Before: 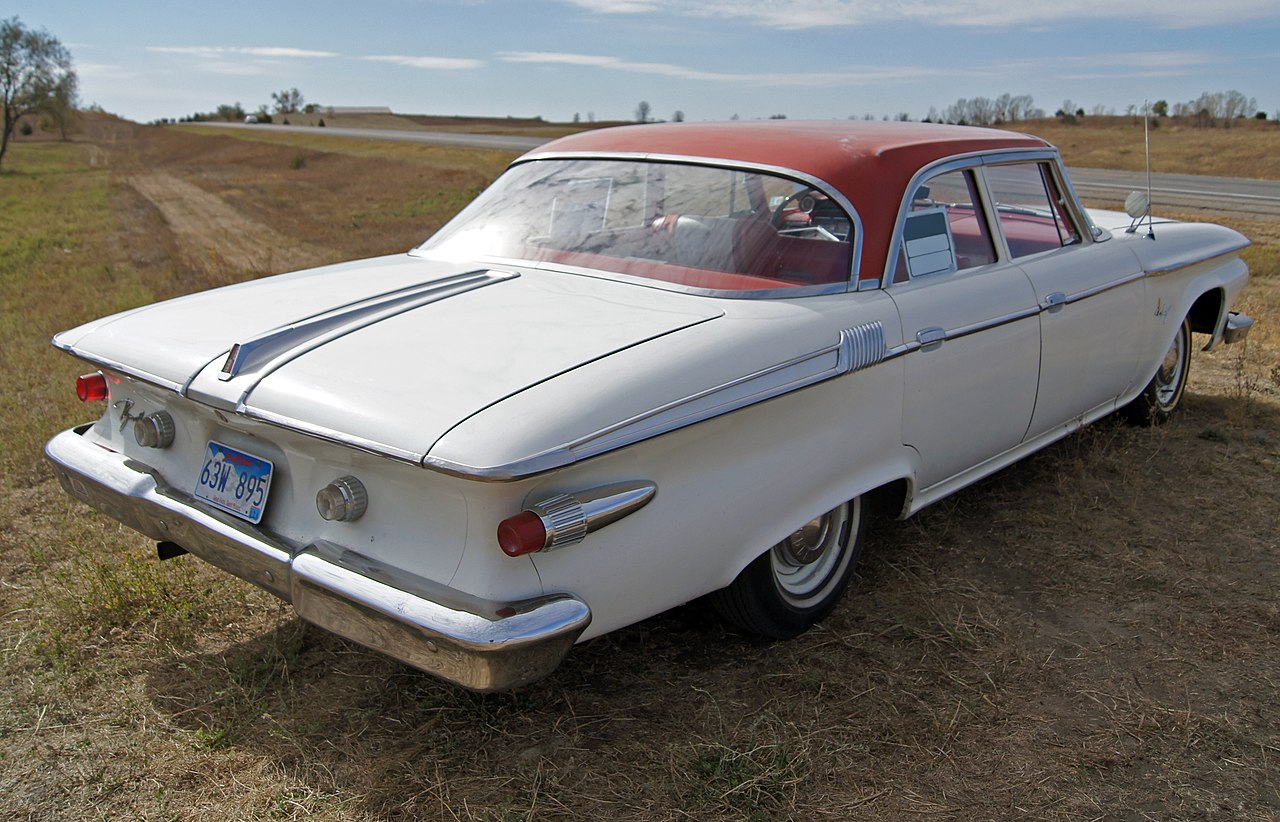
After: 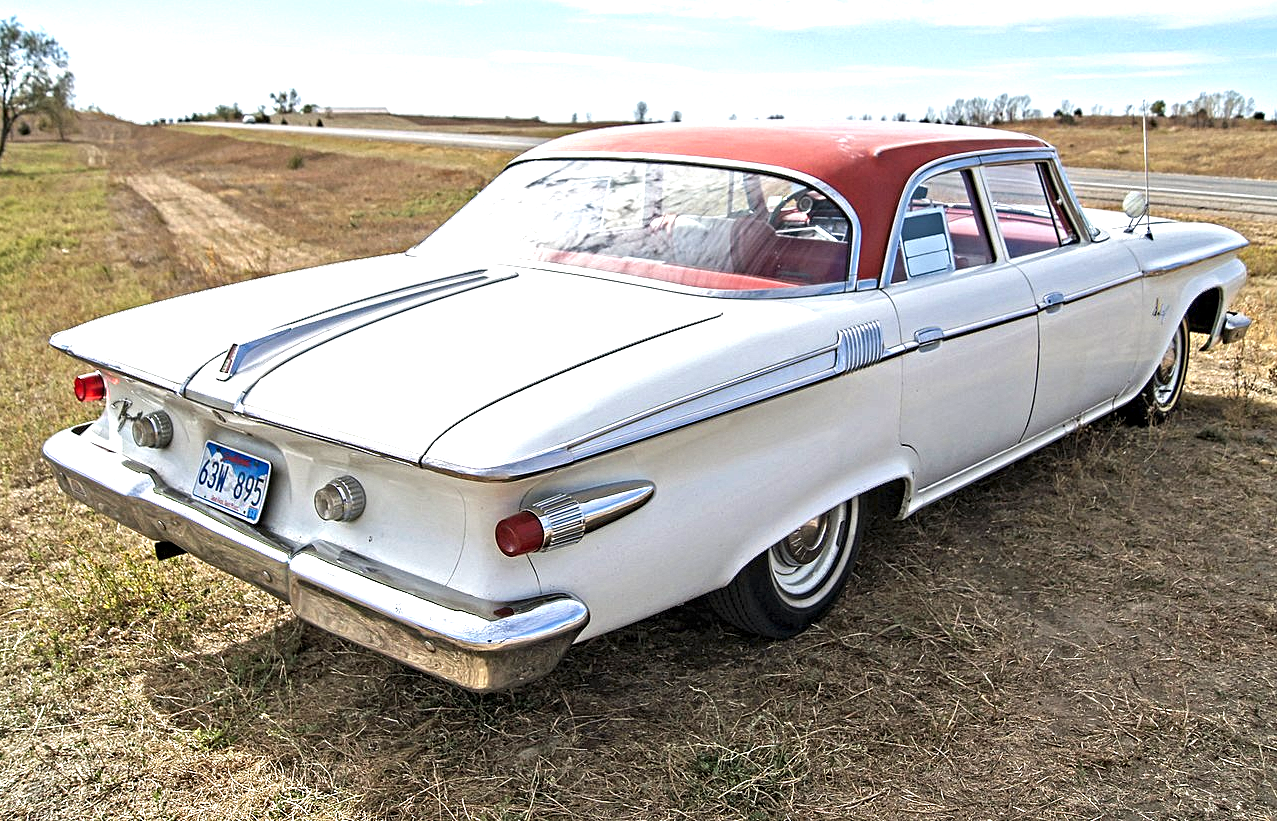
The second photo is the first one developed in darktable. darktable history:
crop and rotate: left 0.159%, bottom 0.008%
exposure: black level correction -0.002, exposure 1.339 EV, compensate highlight preservation false
contrast equalizer: y [[0.5, 0.542, 0.583, 0.625, 0.667, 0.708], [0.5 ×6], [0.5 ×6], [0 ×6], [0 ×6]]
